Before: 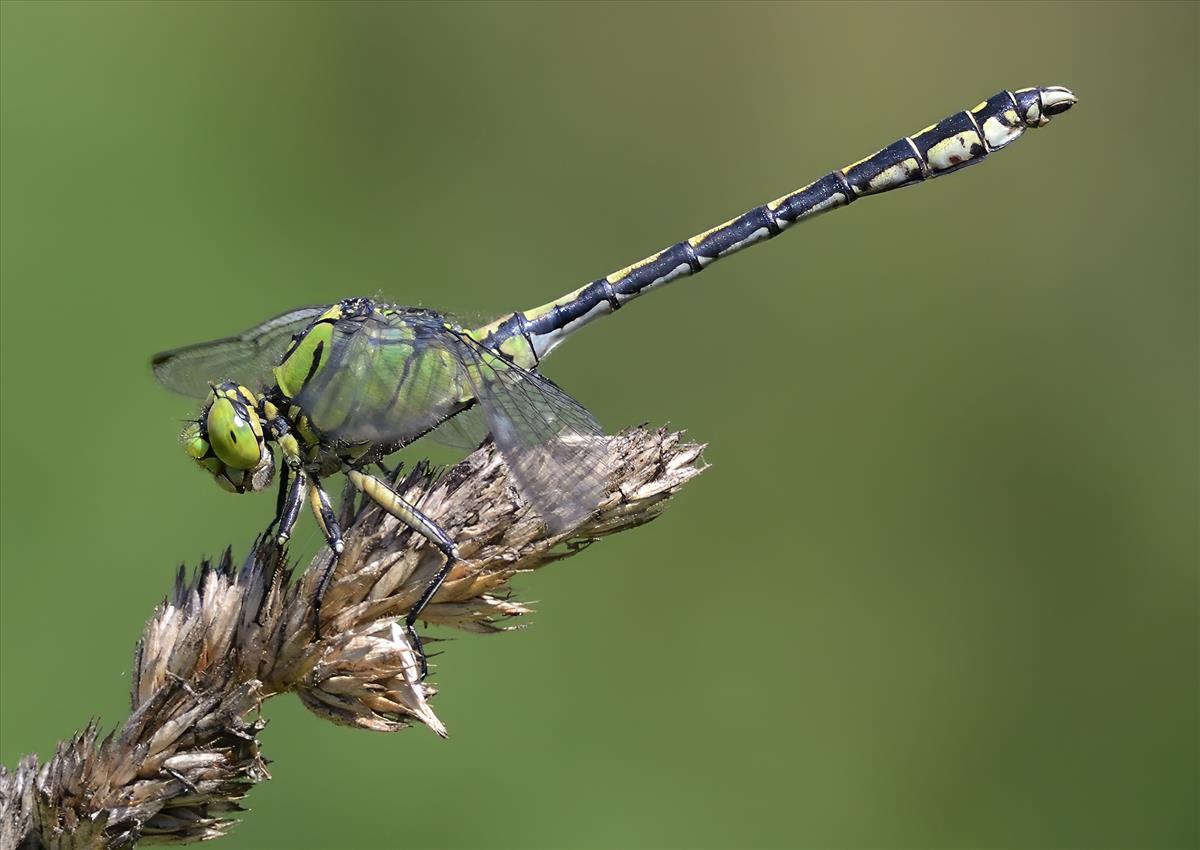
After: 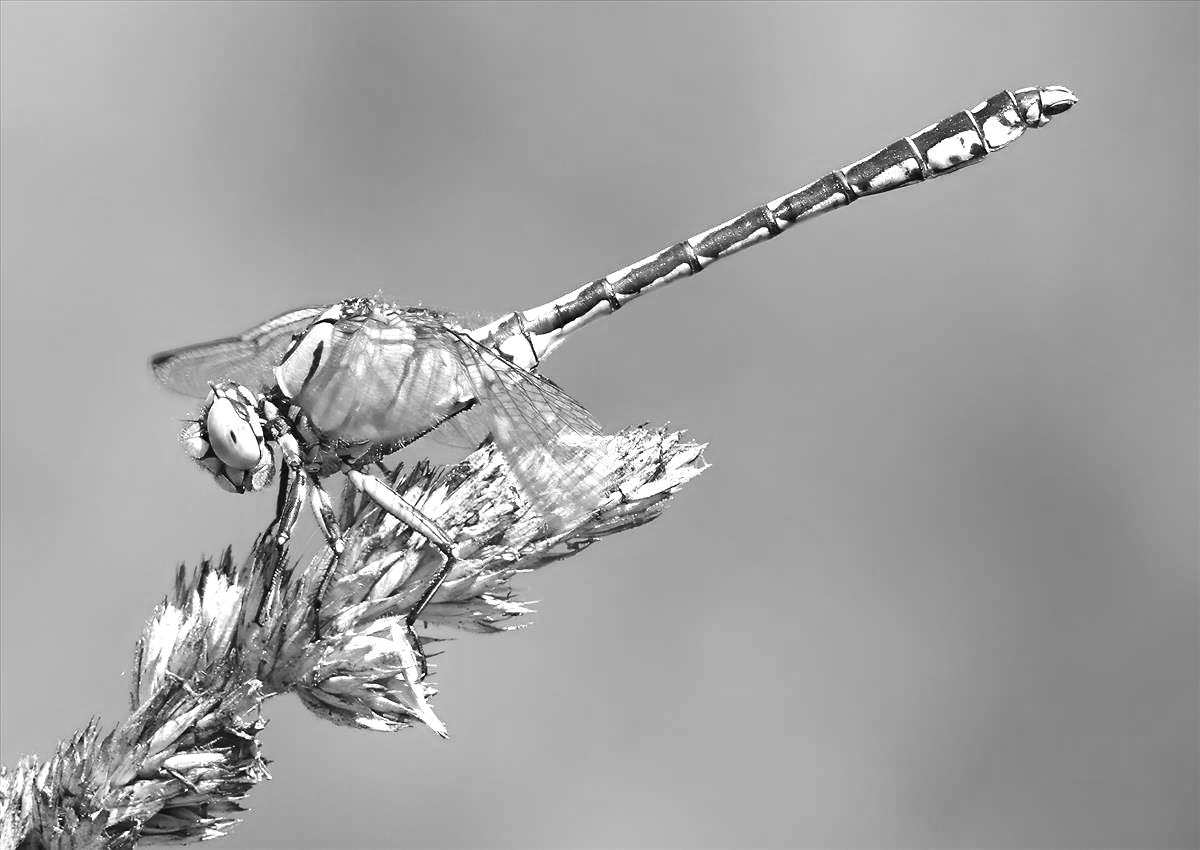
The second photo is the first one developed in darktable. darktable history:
exposure: black level correction 0, exposure 1.2 EV, compensate highlight preservation false
color correction: highlights b* 3
monochrome: on, module defaults
